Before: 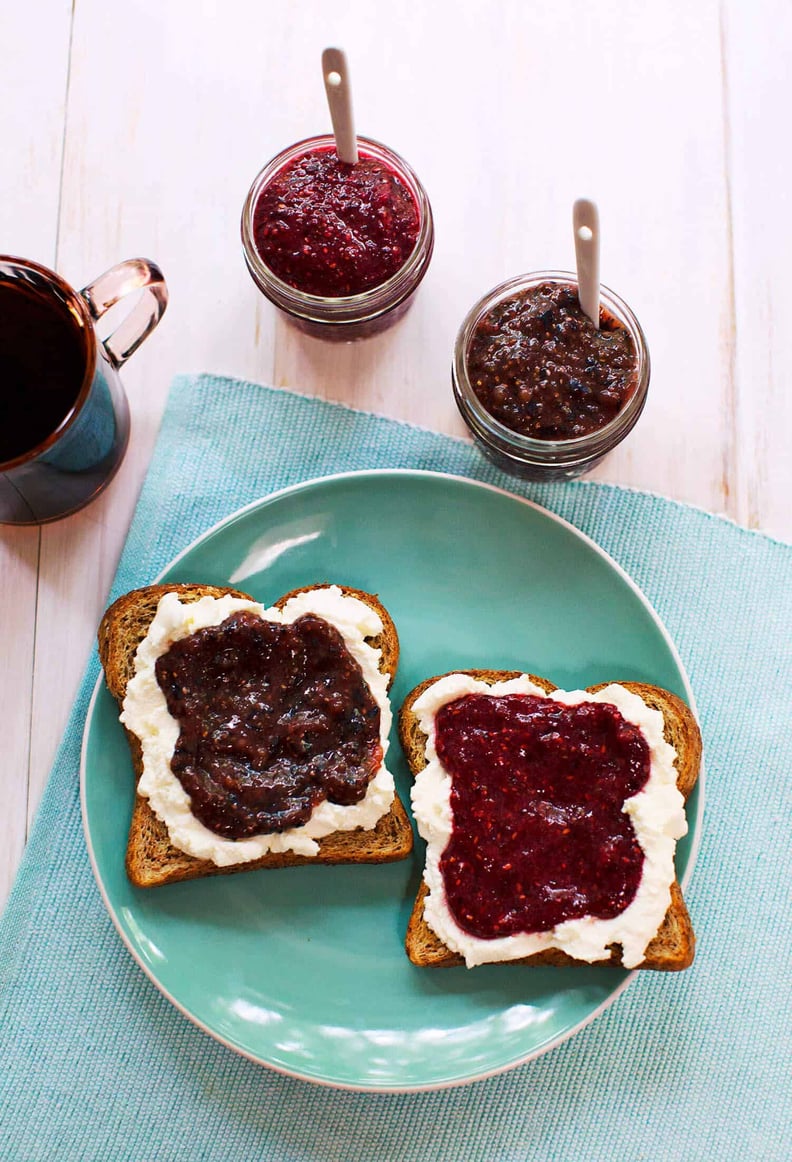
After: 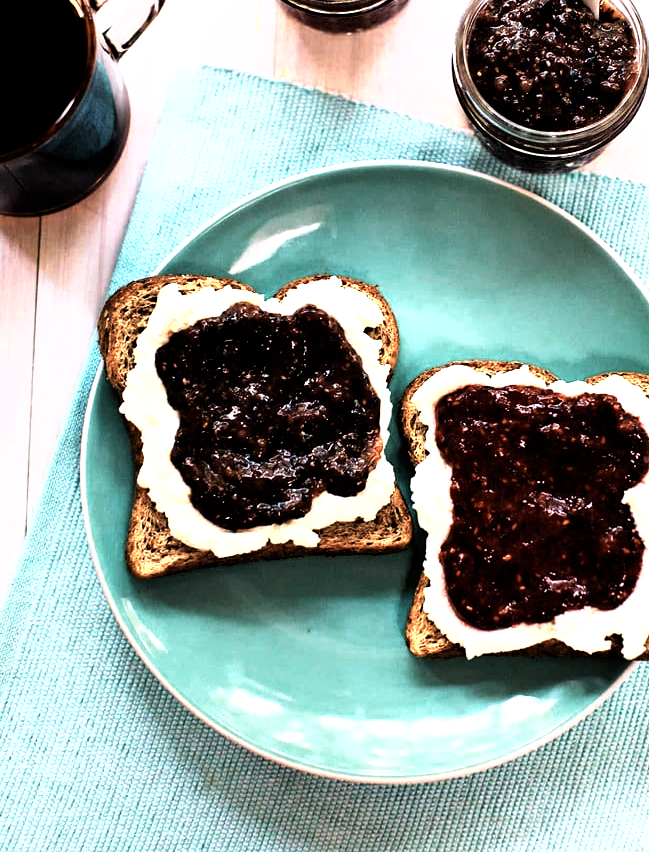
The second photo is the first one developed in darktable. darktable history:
filmic rgb: black relative exposure -8.23 EV, white relative exposure 2.22 EV, threshold 2.99 EV, hardness 7.05, latitude 85%, contrast 1.682, highlights saturation mix -3.92%, shadows ↔ highlights balance -1.88%, preserve chrominance RGB euclidean norm, color science v5 (2021), contrast in shadows safe, contrast in highlights safe, enable highlight reconstruction true
crop: top 26.628%, right 17.99%
color zones: curves: ch0 [(0.018, 0.548) (0.197, 0.654) (0.425, 0.447) (0.605, 0.658) (0.732, 0.579)]; ch1 [(0.105, 0.531) (0.224, 0.531) (0.386, 0.39) (0.618, 0.456) (0.732, 0.456) (0.956, 0.421)]; ch2 [(0.039, 0.583) (0.215, 0.465) (0.399, 0.544) (0.465, 0.548) (0.614, 0.447) (0.724, 0.43) (0.882, 0.623) (0.956, 0.632)]
velvia: on, module defaults
